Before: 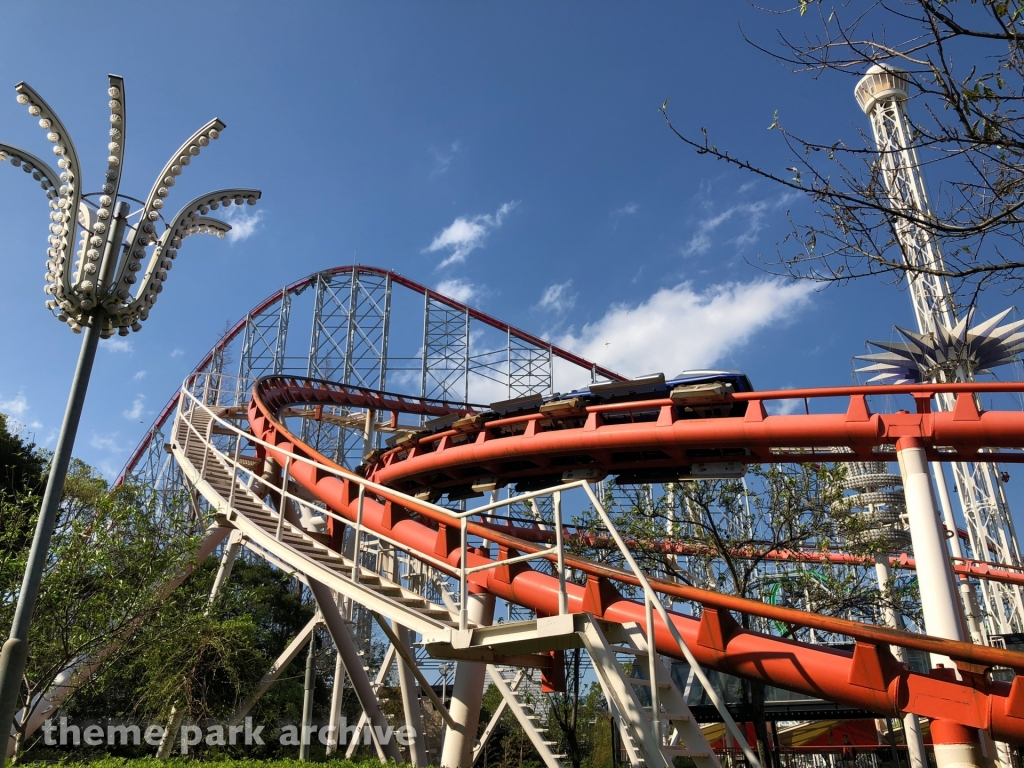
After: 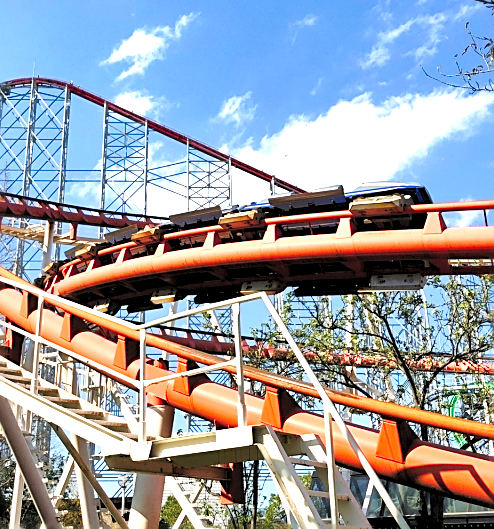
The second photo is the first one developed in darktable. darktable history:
levels: white 99.95%, levels [0.044, 0.416, 0.908]
shadows and highlights: highlights color adjustment 49.12%, soften with gaussian
base curve: curves: ch0 [(0, 0) (0.028, 0.03) (0.121, 0.232) (0.46, 0.748) (0.859, 0.968) (1, 1)], preserve colors none
crop: left 31.407%, top 24.49%, right 20.256%, bottom 6.523%
local contrast: mode bilateral grid, contrast 20, coarseness 50, detail 150%, midtone range 0.2
contrast brightness saturation: brightness 0.131
sharpen: on, module defaults
